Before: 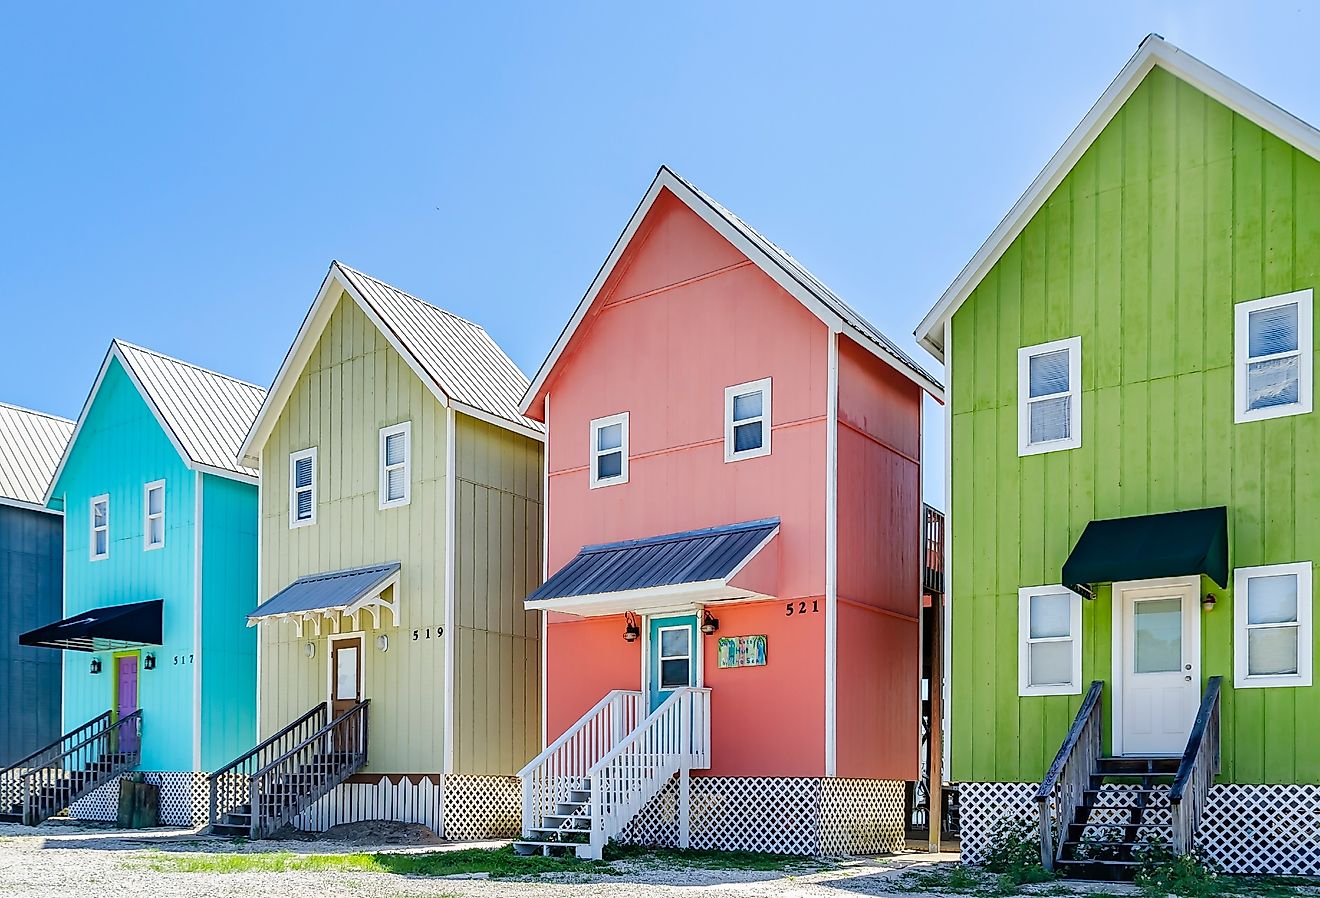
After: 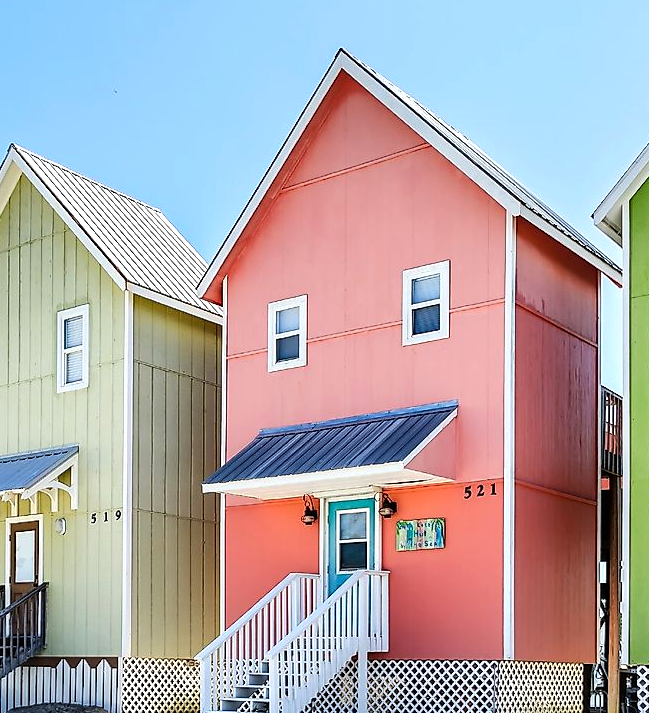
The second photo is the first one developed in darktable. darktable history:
tone equalizer: -8 EV -0.392 EV, -7 EV -0.384 EV, -6 EV -0.296 EV, -5 EV -0.203 EV, -3 EV 0.254 EV, -2 EV 0.352 EV, -1 EV 0.388 EV, +0 EV 0.417 EV, edges refinement/feathering 500, mask exposure compensation -1.57 EV, preserve details no
crop and rotate: angle 0.025°, left 24.411%, top 13.087%, right 26.34%, bottom 7.43%
